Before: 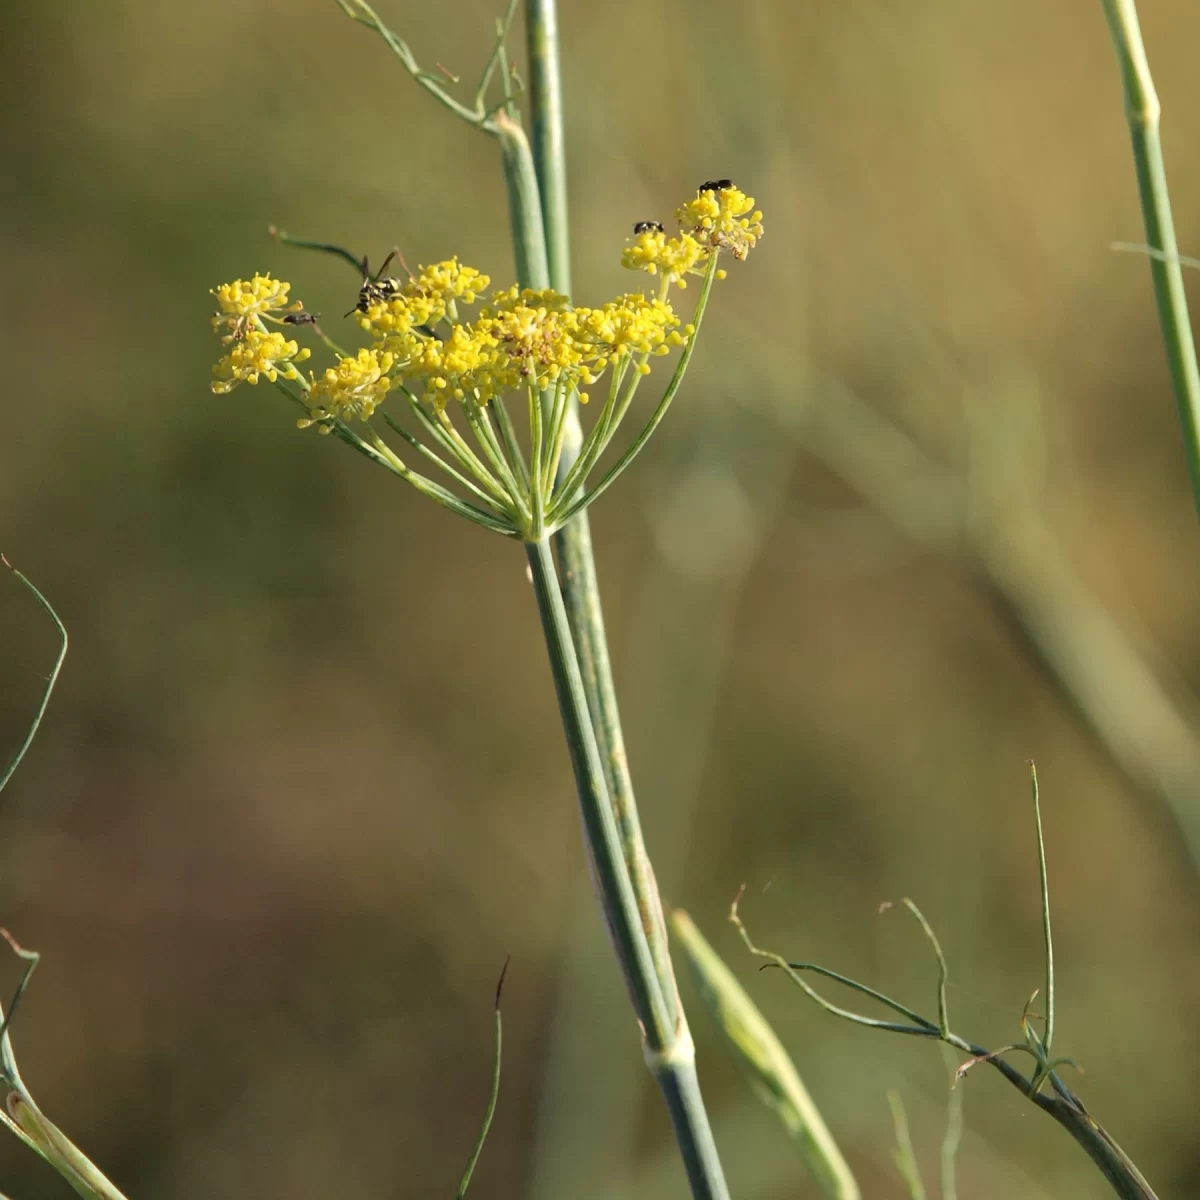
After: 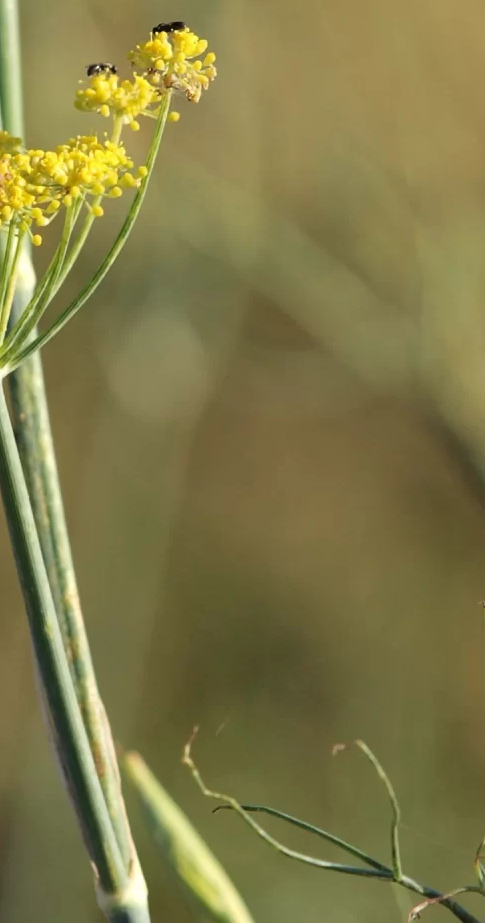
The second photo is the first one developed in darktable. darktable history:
crop: left 45.641%, top 13.232%, right 13.938%, bottom 9.841%
